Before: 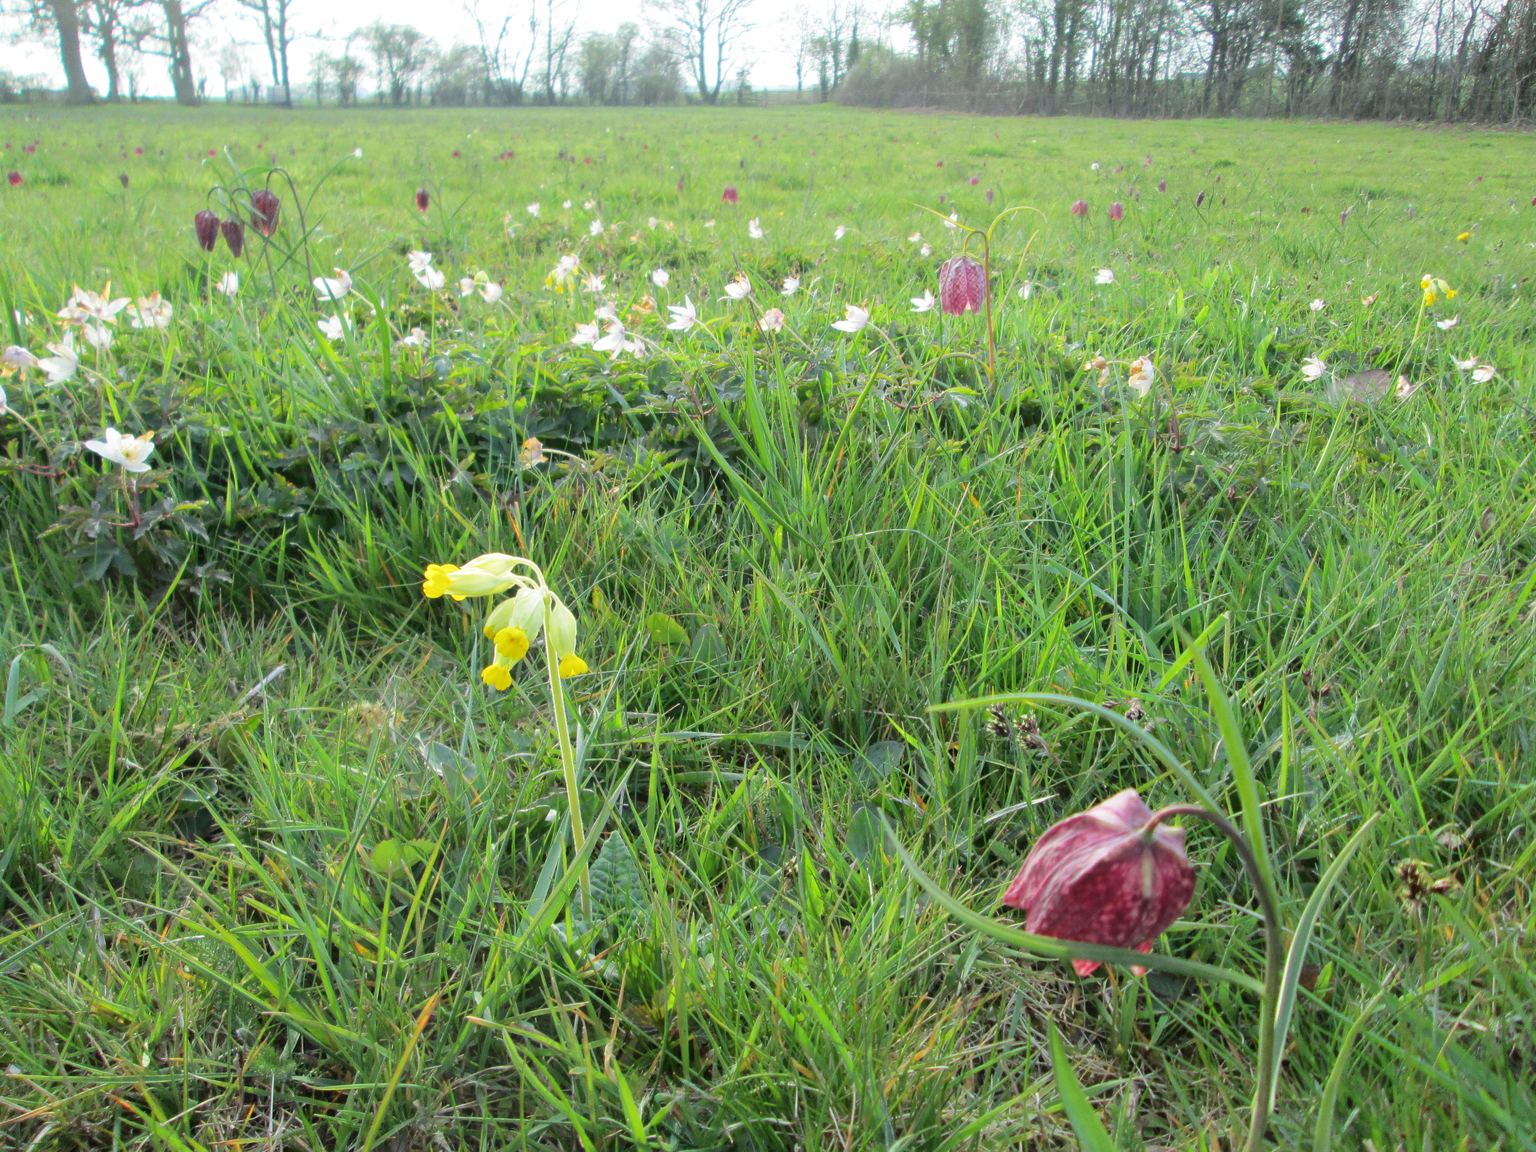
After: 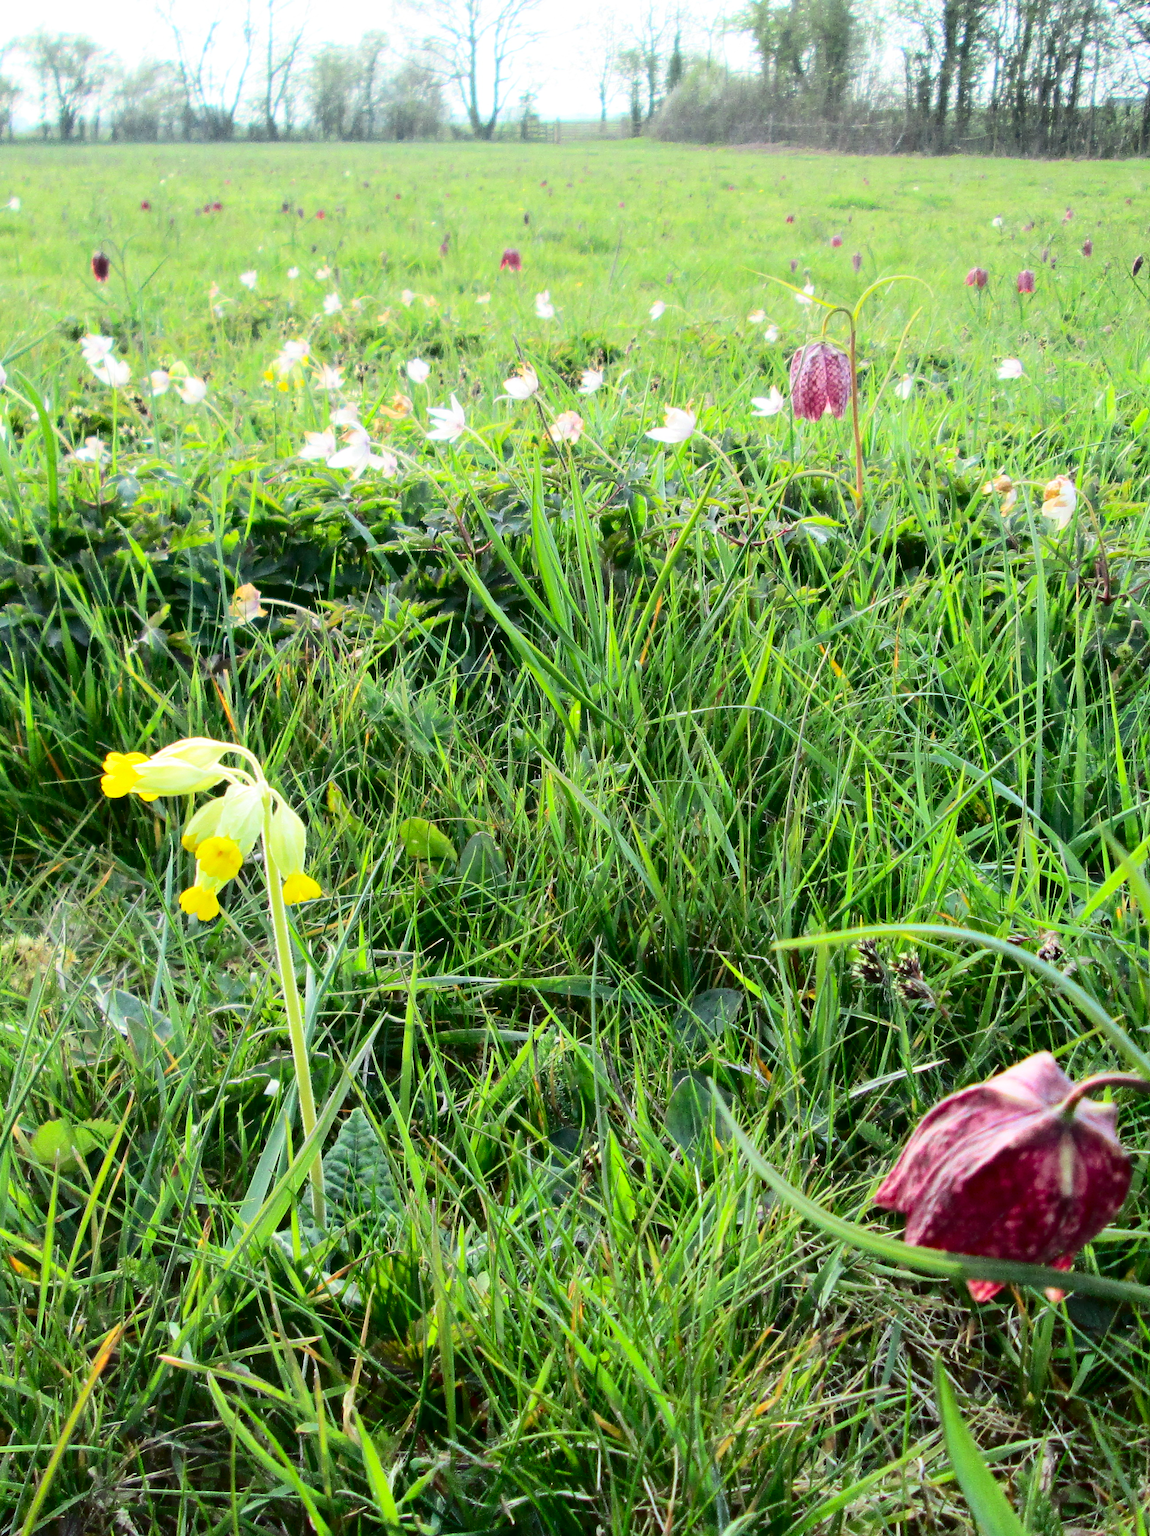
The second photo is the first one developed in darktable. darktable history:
contrast brightness saturation: contrast 0.335, brightness -0.071, saturation 0.168
crop and rotate: left 22.616%, right 21.194%
